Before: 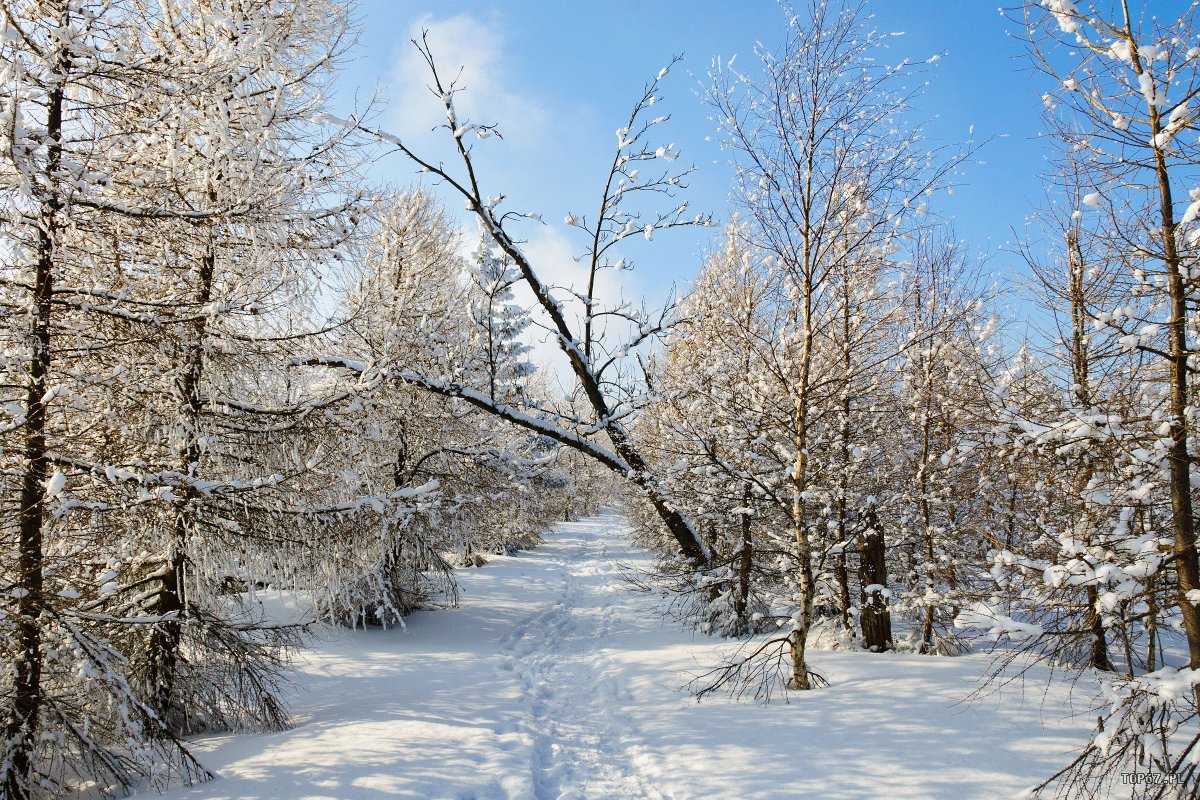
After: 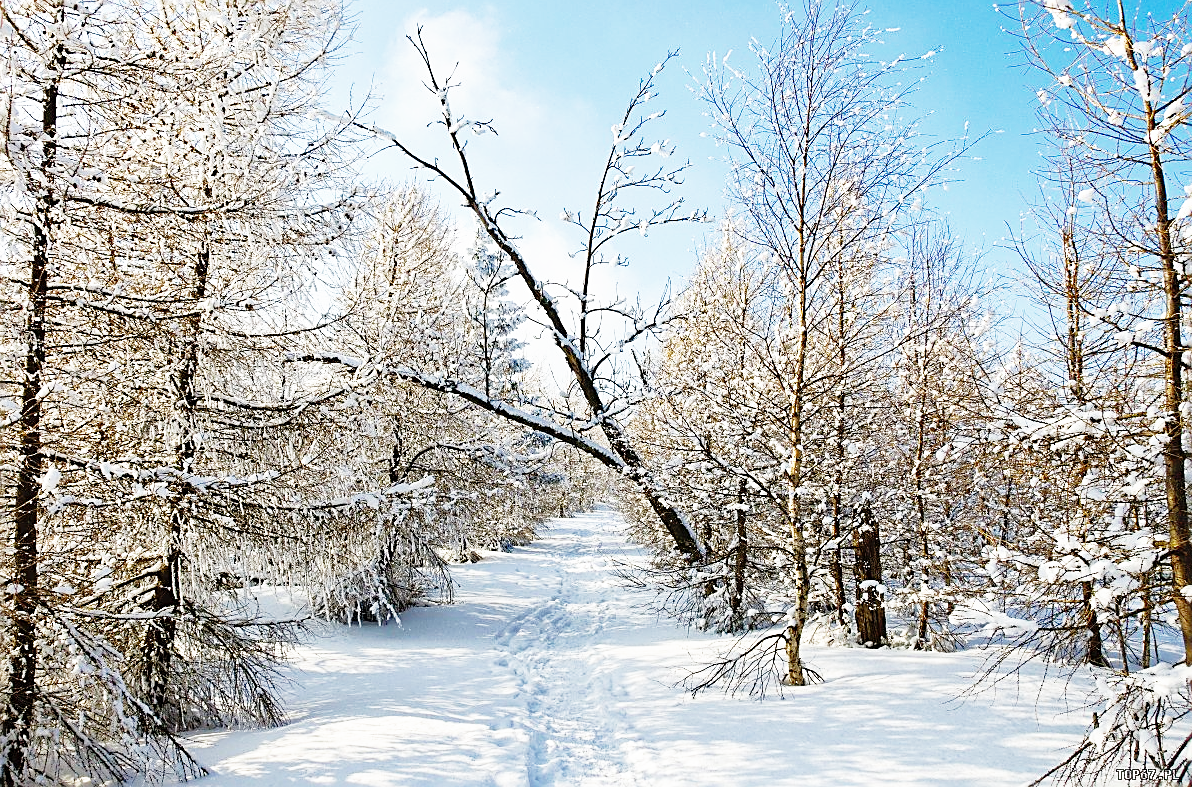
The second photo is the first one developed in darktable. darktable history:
crop: left 0.459%, top 0.604%, right 0.203%, bottom 0.909%
sharpen: amount 0.745
shadows and highlights: on, module defaults
base curve: curves: ch0 [(0, 0) (0.012, 0.01) (0.073, 0.168) (0.31, 0.711) (0.645, 0.957) (1, 1)], exposure shift 0.01, preserve colors none
